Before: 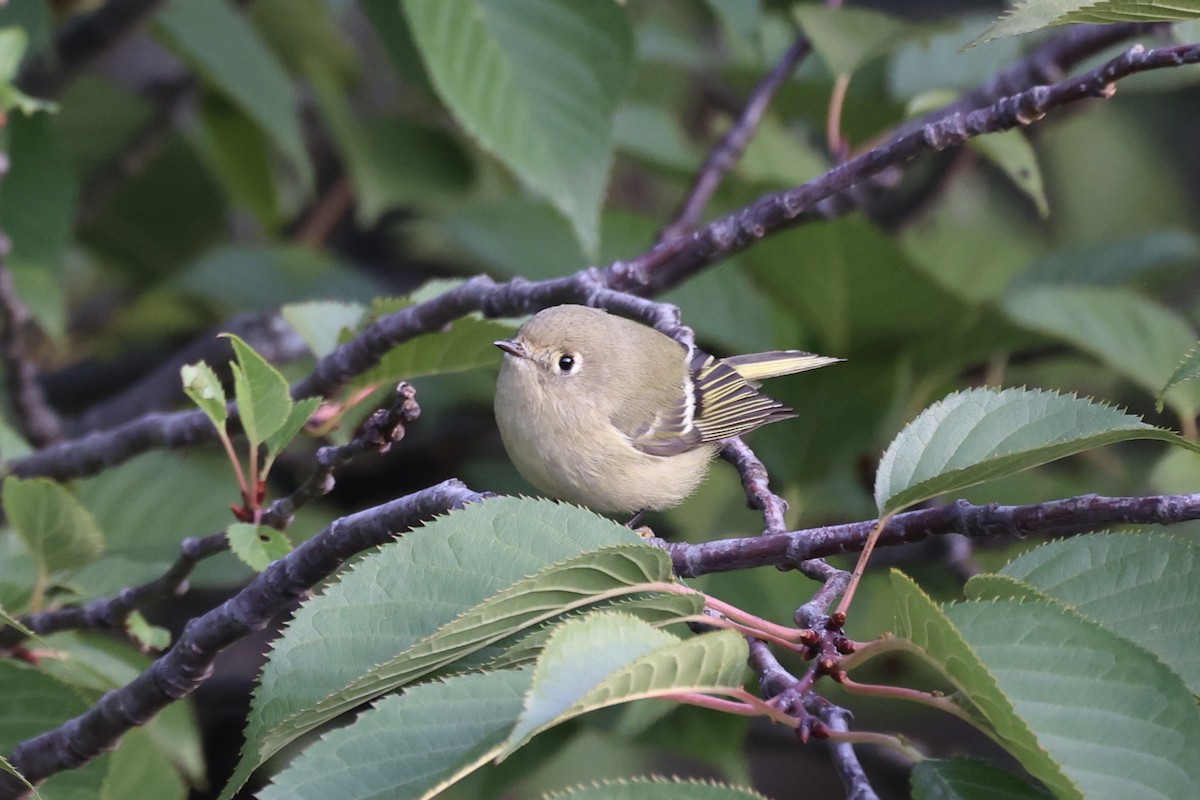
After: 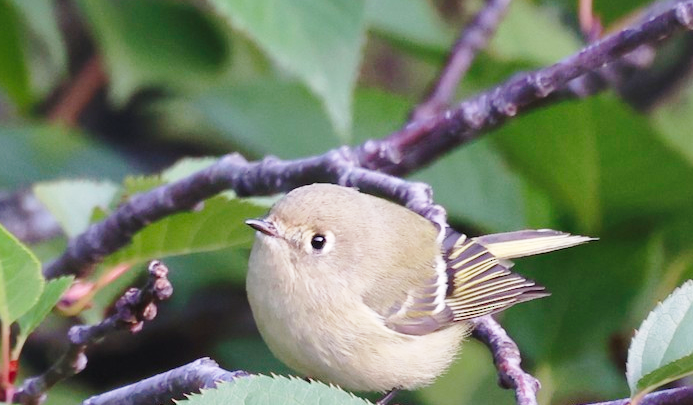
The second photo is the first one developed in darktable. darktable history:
shadows and highlights: on, module defaults
base curve: curves: ch0 [(0, 0) (0.028, 0.03) (0.121, 0.232) (0.46, 0.748) (0.859, 0.968) (1, 1)], preserve colors none
crop: left 20.743%, top 15.168%, right 21.477%, bottom 34.014%
